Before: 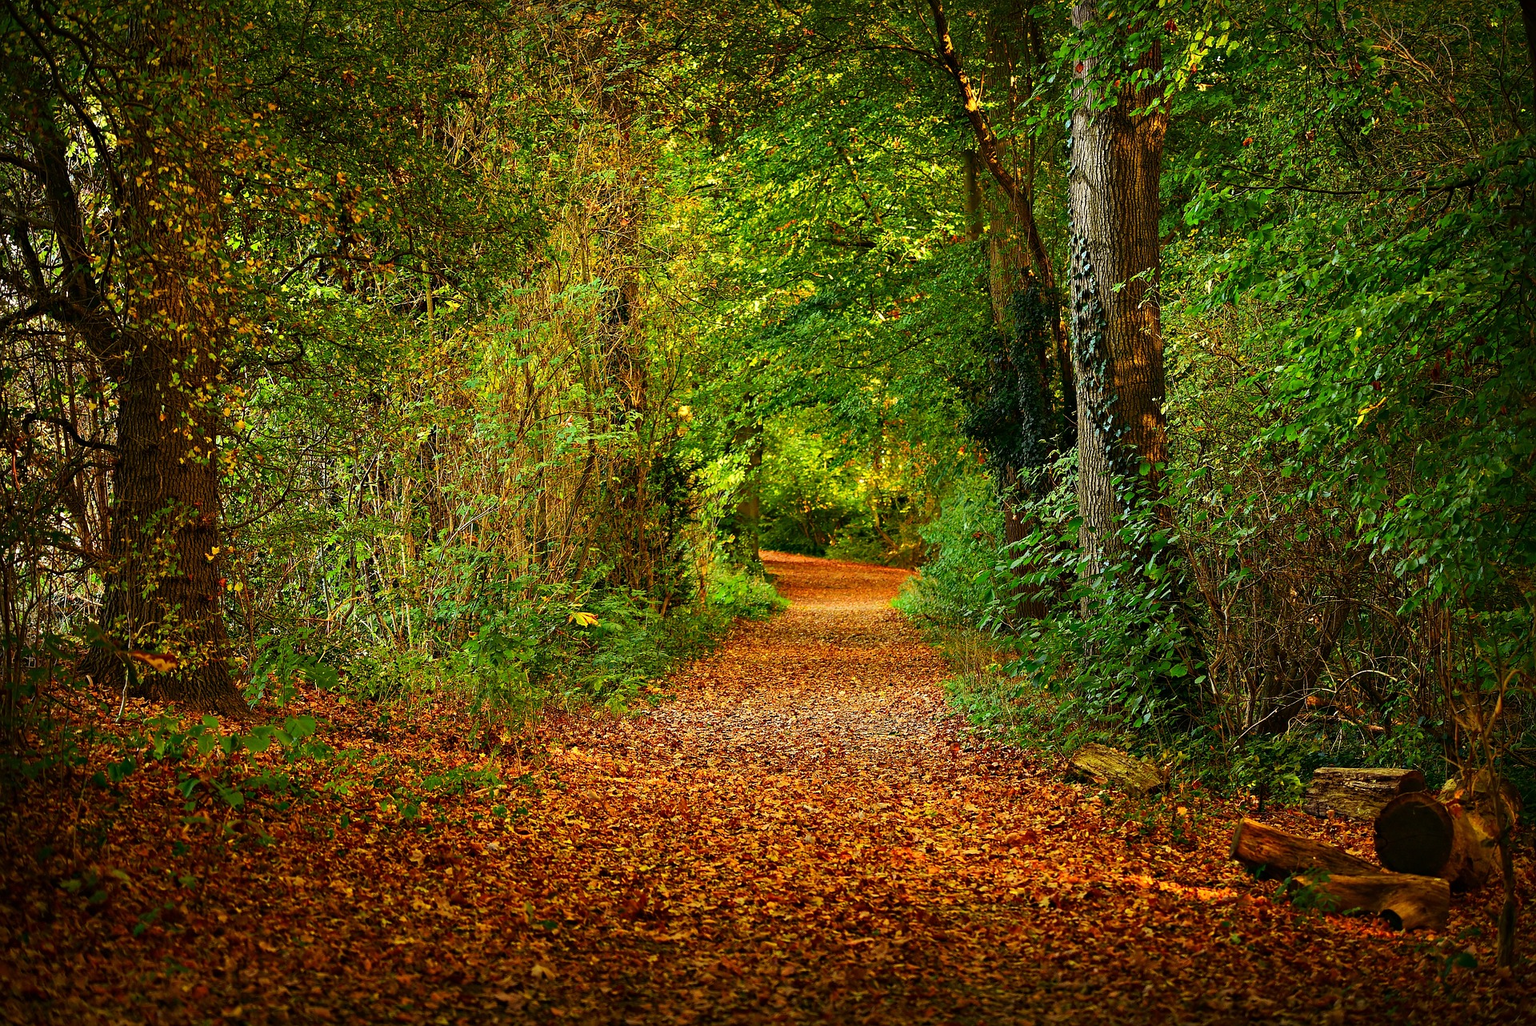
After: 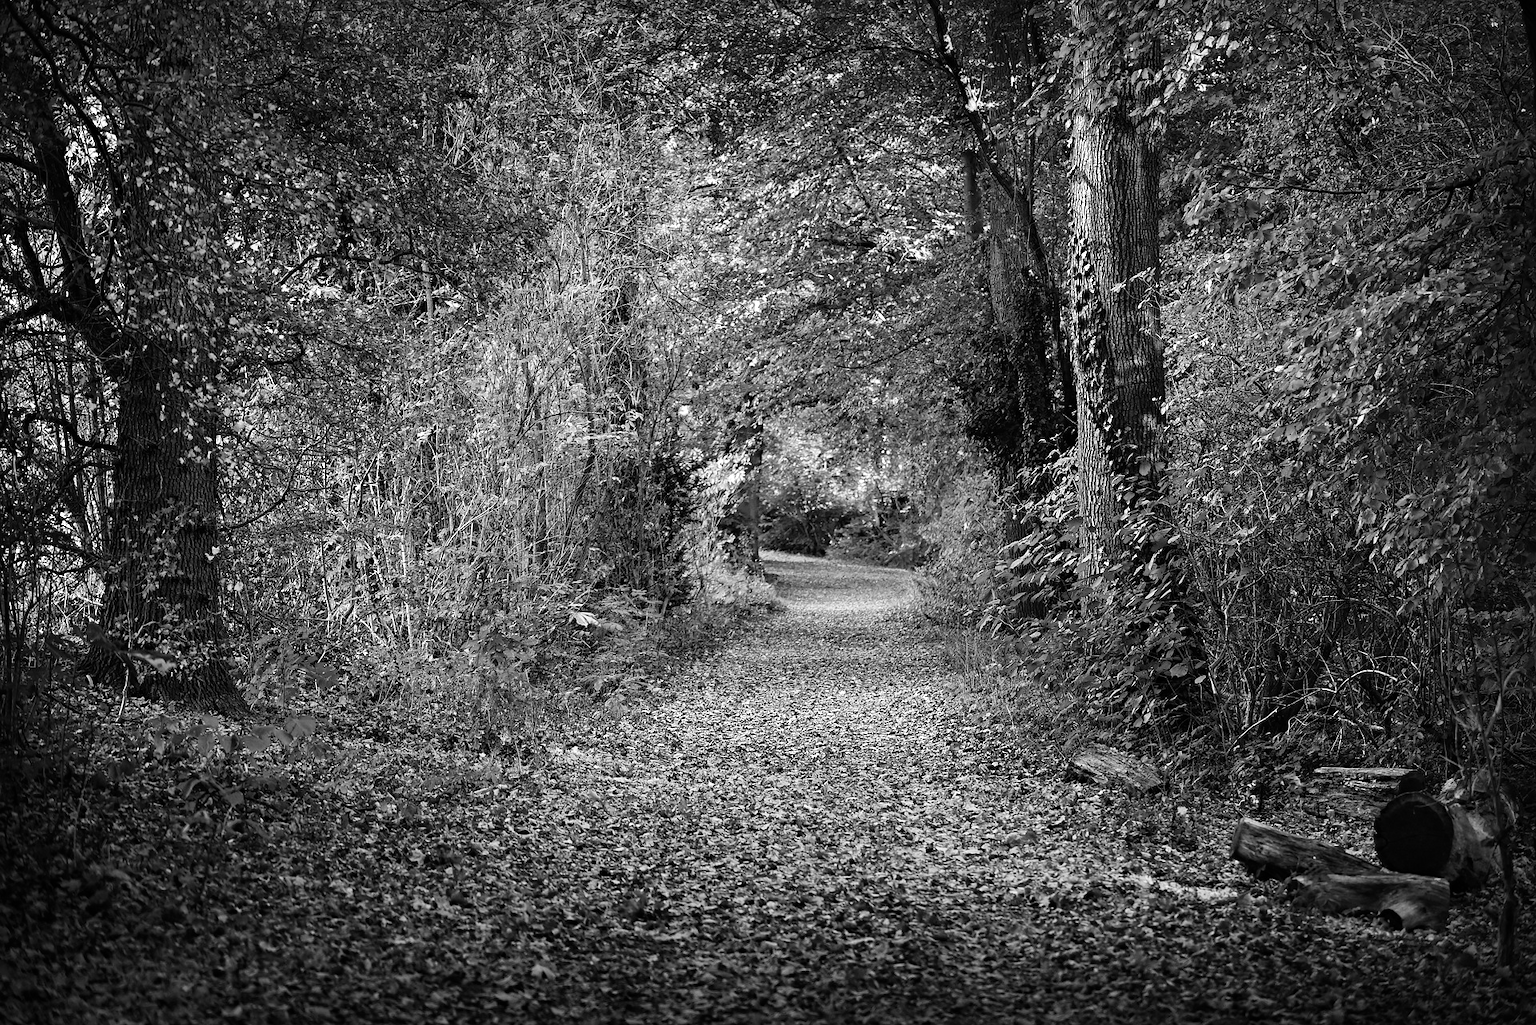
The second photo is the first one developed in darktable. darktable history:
tone equalizer: -8 EV -0.745 EV, -7 EV -0.686 EV, -6 EV -0.592 EV, -5 EV -0.397 EV, -3 EV 0.405 EV, -2 EV 0.6 EV, -1 EV 0.696 EV, +0 EV 0.771 EV
color zones: curves: ch0 [(0, 0.613) (0.01, 0.613) (0.245, 0.448) (0.498, 0.529) (0.642, 0.665) (0.879, 0.777) (0.99, 0.613)]; ch1 [(0, 0) (0.143, 0) (0.286, 0) (0.429, 0) (0.571, 0) (0.714, 0) (0.857, 0)]
